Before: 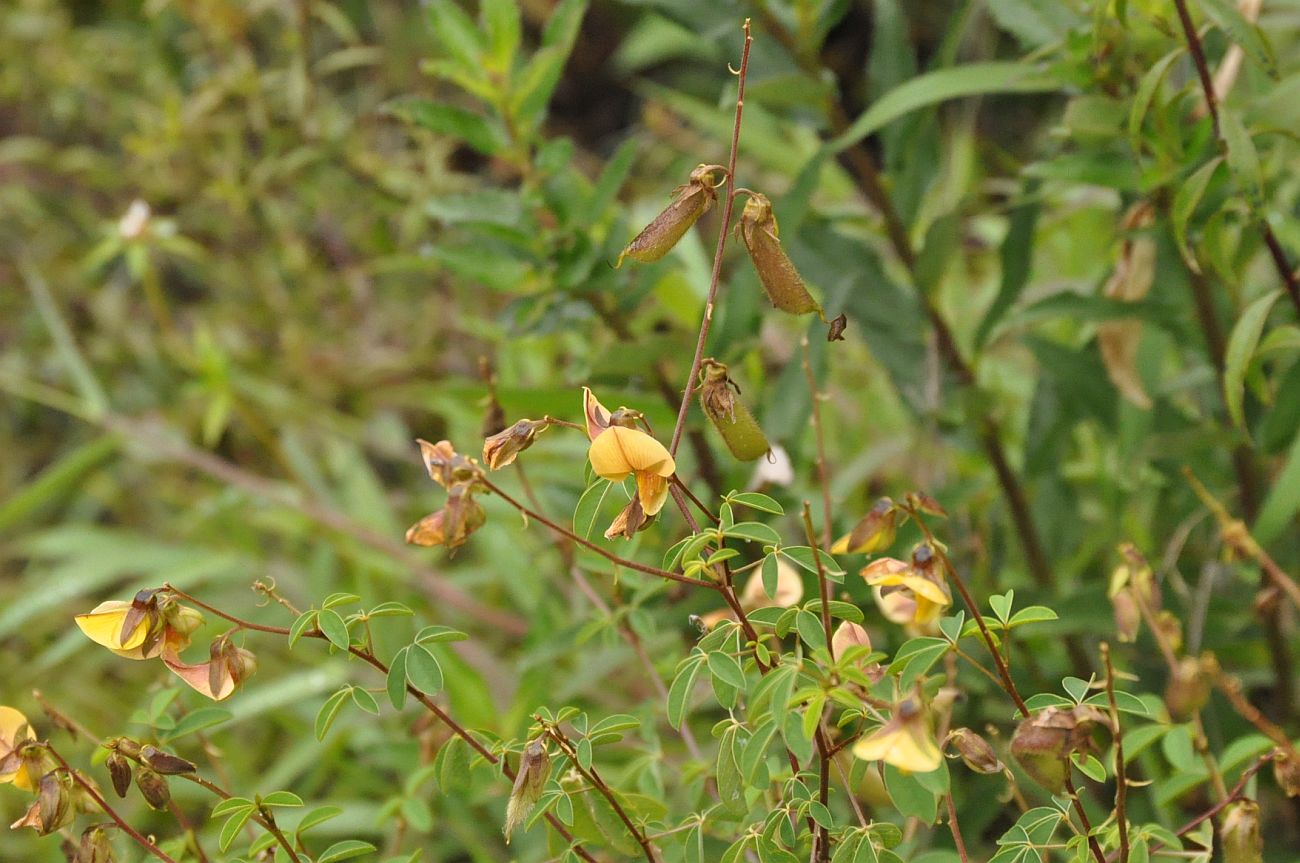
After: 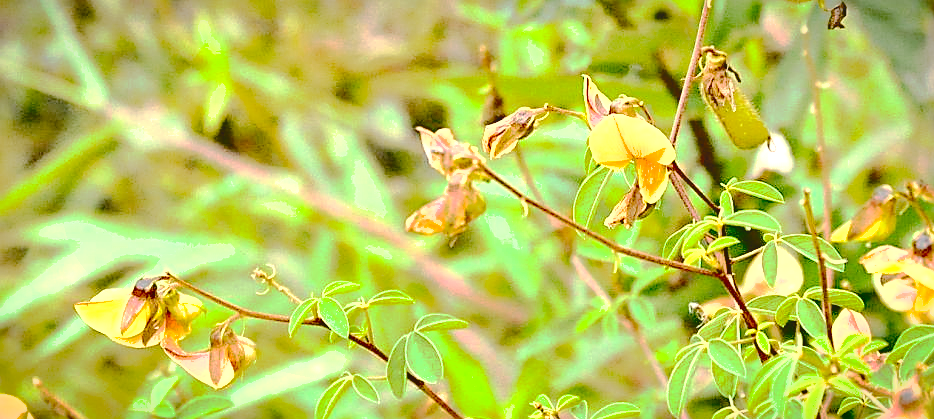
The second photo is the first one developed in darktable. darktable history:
crop: top 36.206%, right 28.137%, bottom 15.169%
exposure: black level correction 0, exposure 1.62 EV, compensate exposure bias true, compensate highlight preservation false
contrast brightness saturation: contrast 0.197, brightness 0.162, saturation 0.218
tone equalizer: -8 EV 0.225 EV, -7 EV 0.447 EV, -6 EV 0.452 EV, -5 EV 0.26 EV, -3 EV -0.265 EV, -2 EV -0.399 EV, -1 EV -0.406 EV, +0 EV -0.273 EV
vignetting: fall-off start 86.74%, brightness -0.367, saturation 0.009, automatic ratio true, unbound false
sharpen: on, module defaults
tone curve: curves: ch0 [(0, 0) (0.003, 0.198) (0.011, 0.198) (0.025, 0.198) (0.044, 0.198) (0.069, 0.201) (0.1, 0.202) (0.136, 0.207) (0.177, 0.212) (0.224, 0.222) (0.277, 0.27) (0.335, 0.332) (0.399, 0.422) (0.468, 0.542) (0.543, 0.626) (0.623, 0.698) (0.709, 0.764) (0.801, 0.82) (0.898, 0.863) (1, 1)], preserve colors none
shadows and highlights: low approximation 0.01, soften with gaussian
